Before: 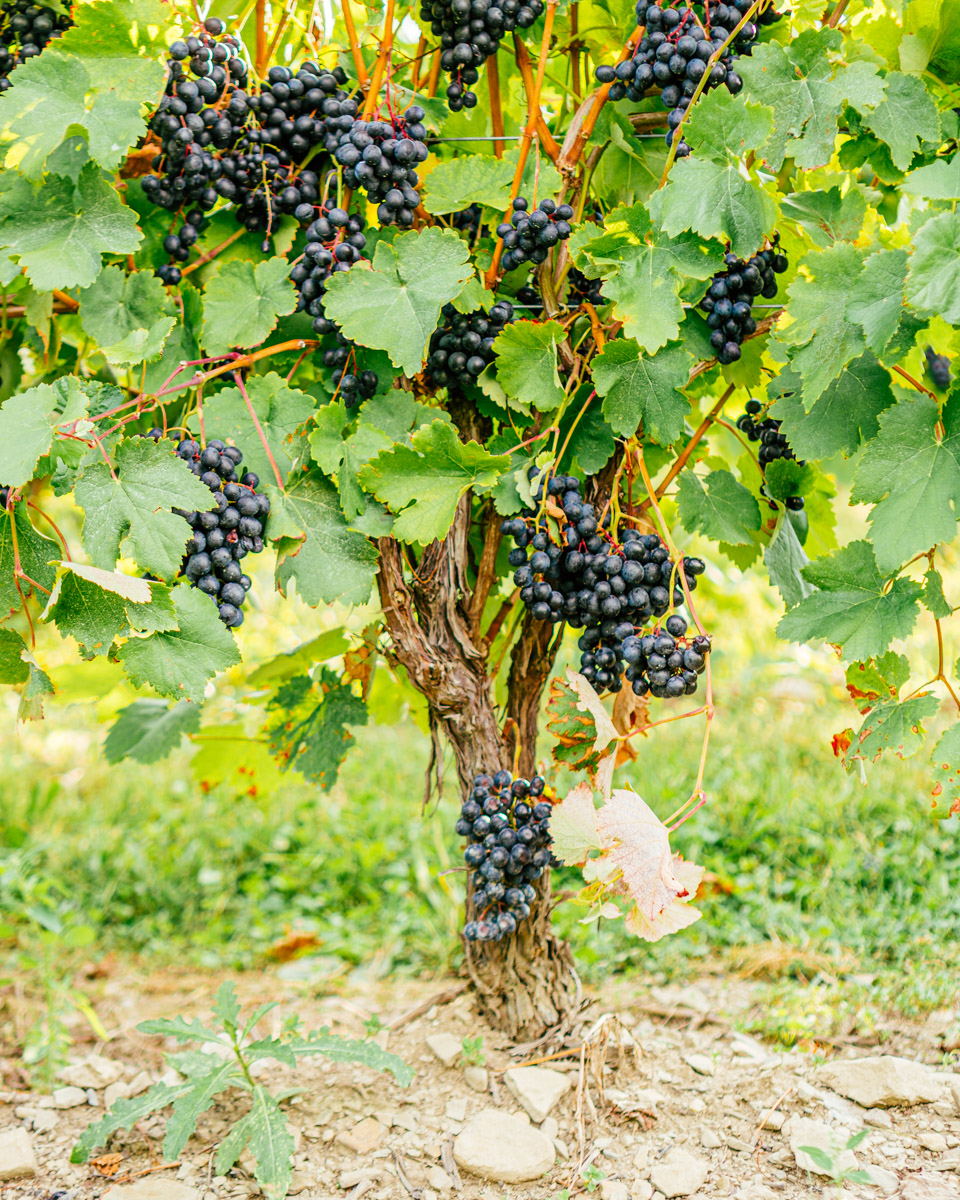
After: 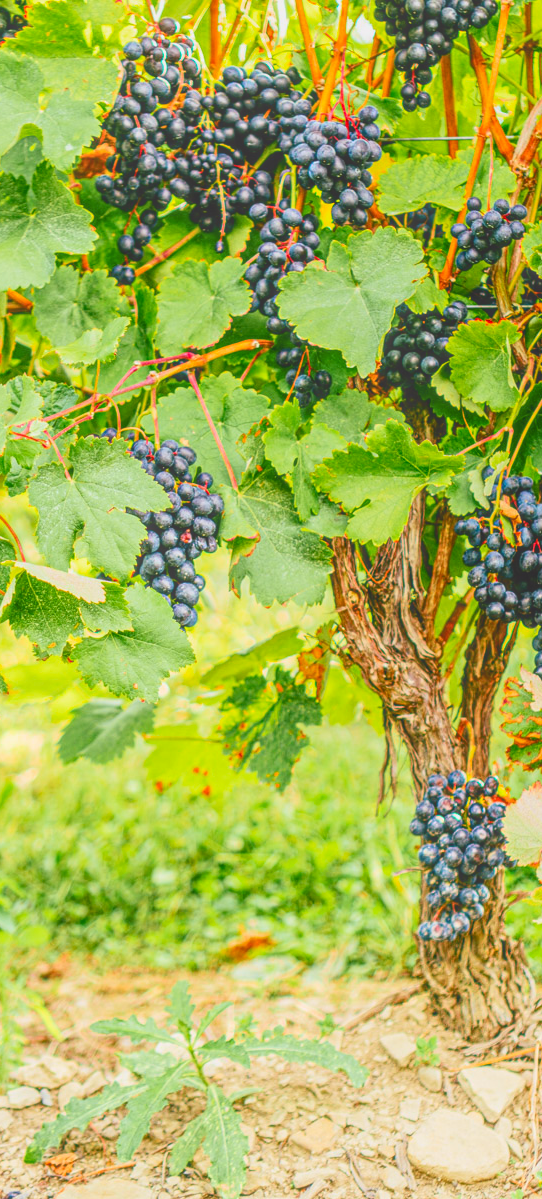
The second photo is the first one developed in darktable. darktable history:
local contrast: highlights 72%, shadows 9%, midtone range 0.197
crop: left 4.809%, right 38.682%
tone curve: curves: ch0 [(0, 0.011) (0.139, 0.106) (0.295, 0.271) (0.499, 0.523) (0.739, 0.782) (0.857, 0.879) (1, 0.967)]; ch1 [(0, 0) (0.272, 0.249) (0.39, 0.379) (0.469, 0.456) (0.495, 0.497) (0.524, 0.53) (0.588, 0.62) (0.725, 0.779) (1, 1)]; ch2 [(0, 0) (0.125, 0.089) (0.35, 0.317) (0.437, 0.42) (0.502, 0.499) (0.533, 0.553) (0.599, 0.638) (1, 1)], color space Lab, independent channels, preserve colors none
